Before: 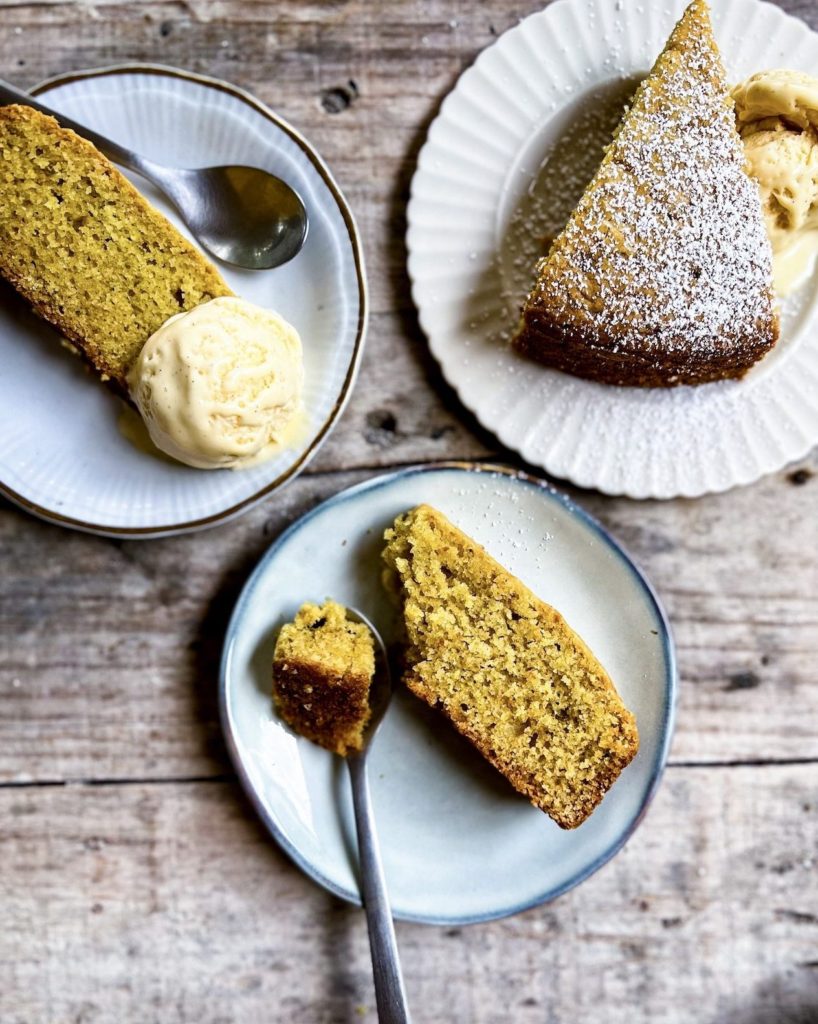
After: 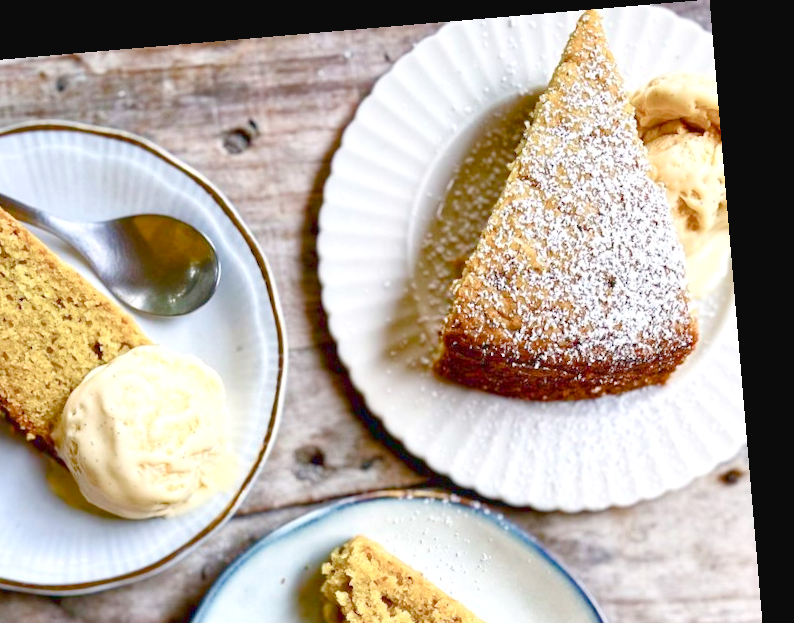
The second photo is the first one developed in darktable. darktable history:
color balance rgb: shadows lift › chroma 1%, shadows lift › hue 113°, highlights gain › chroma 0.2%, highlights gain › hue 333°, perceptual saturation grading › global saturation 20%, perceptual saturation grading › highlights -50%, perceptual saturation grading › shadows 25%, contrast -30%
rotate and perspective: rotation -4.86°, automatic cropping off
exposure: black level correction 0, exposure 1.3 EV, compensate exposure bias true, compensate highlight preservation false
crop and rotate: left 11.812%, bottom 42.776%
